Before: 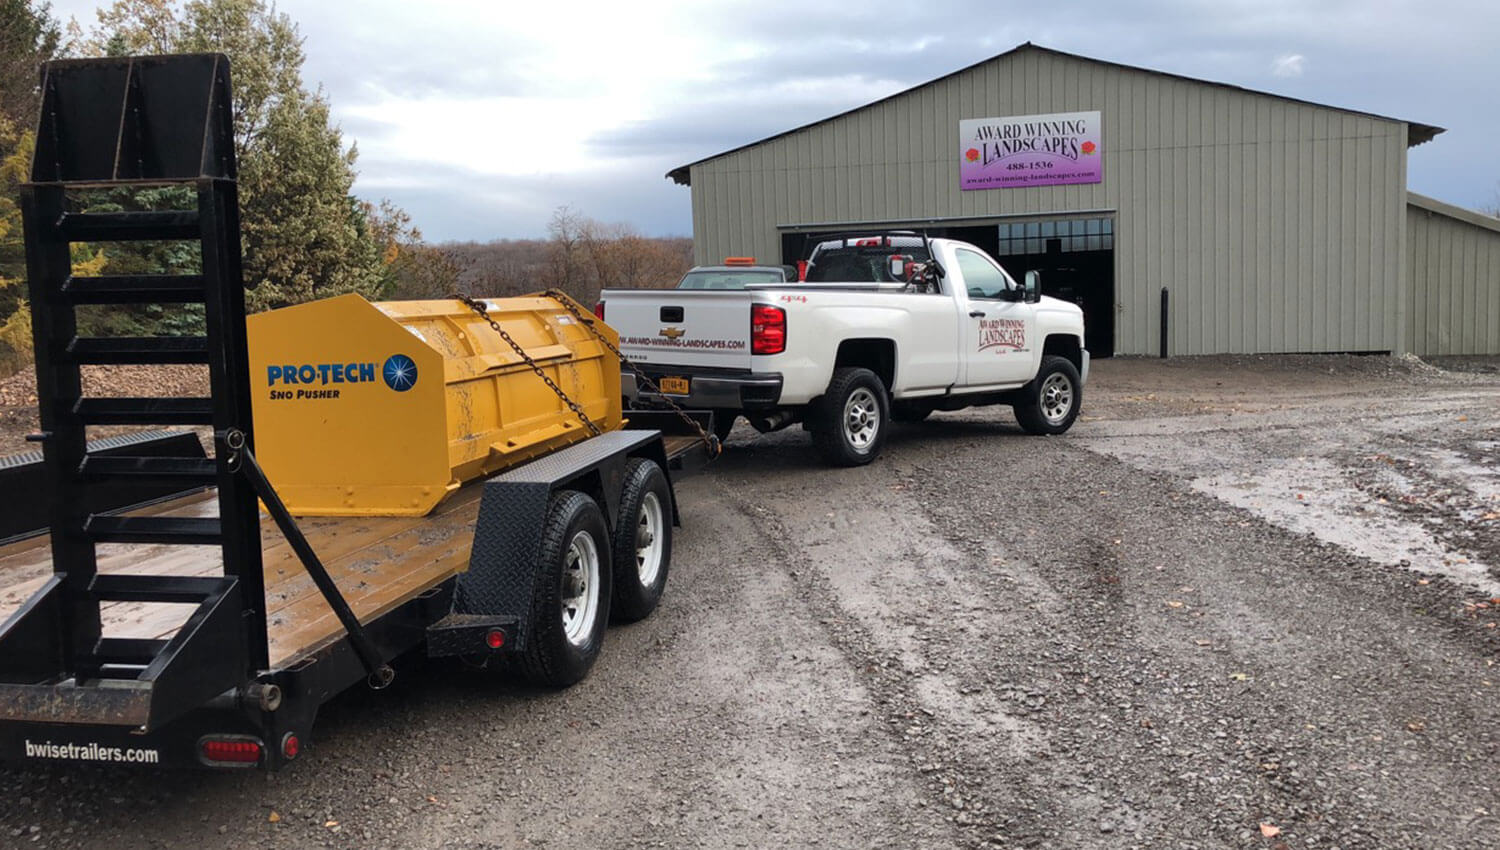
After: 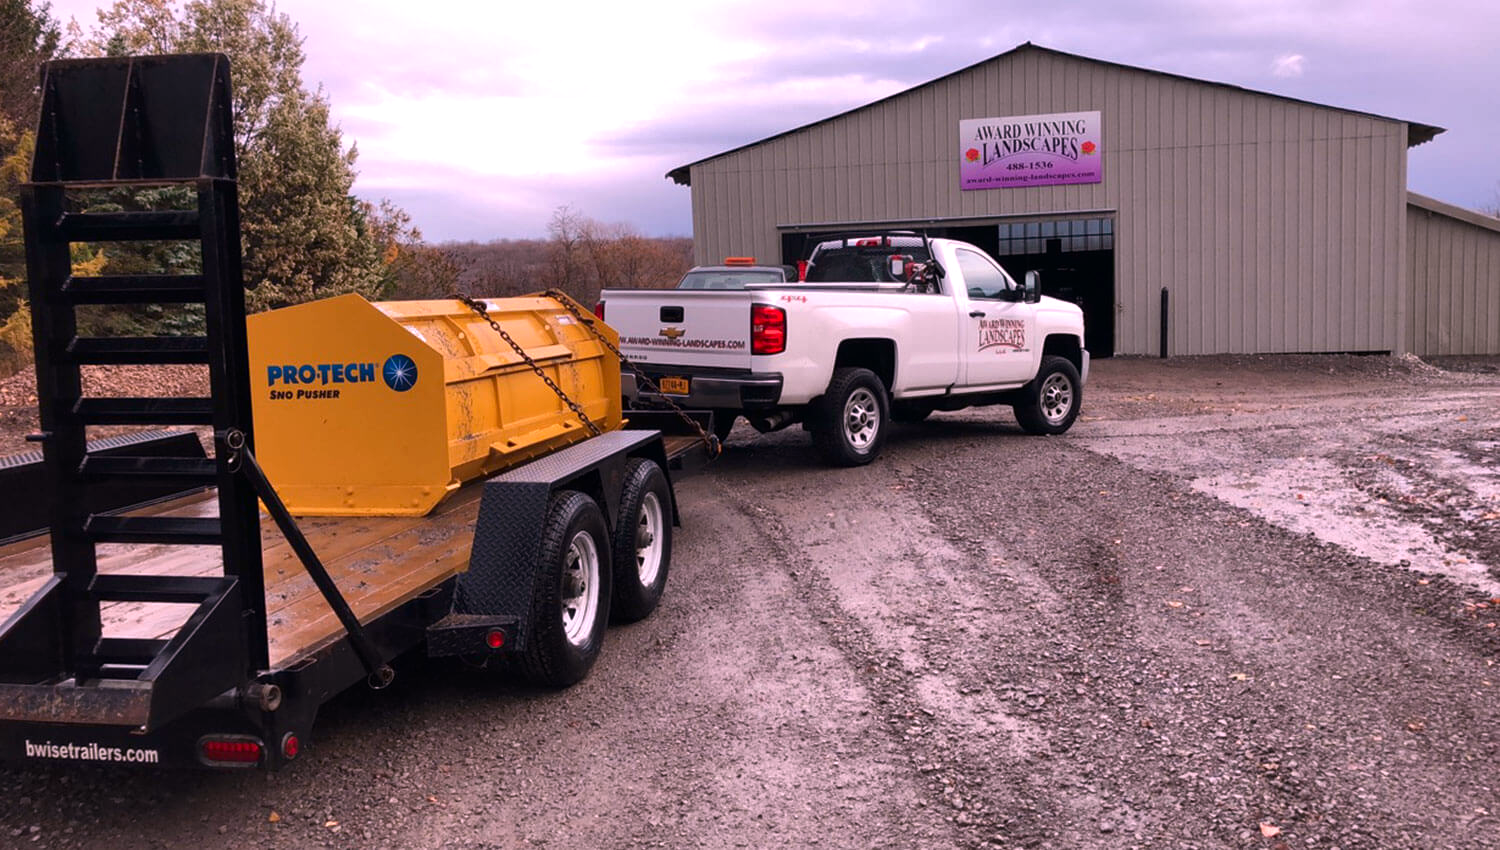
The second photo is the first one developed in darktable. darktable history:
white balance: red 1.188, blue 1.11
contrast brightness saturation: brightness -0.09
